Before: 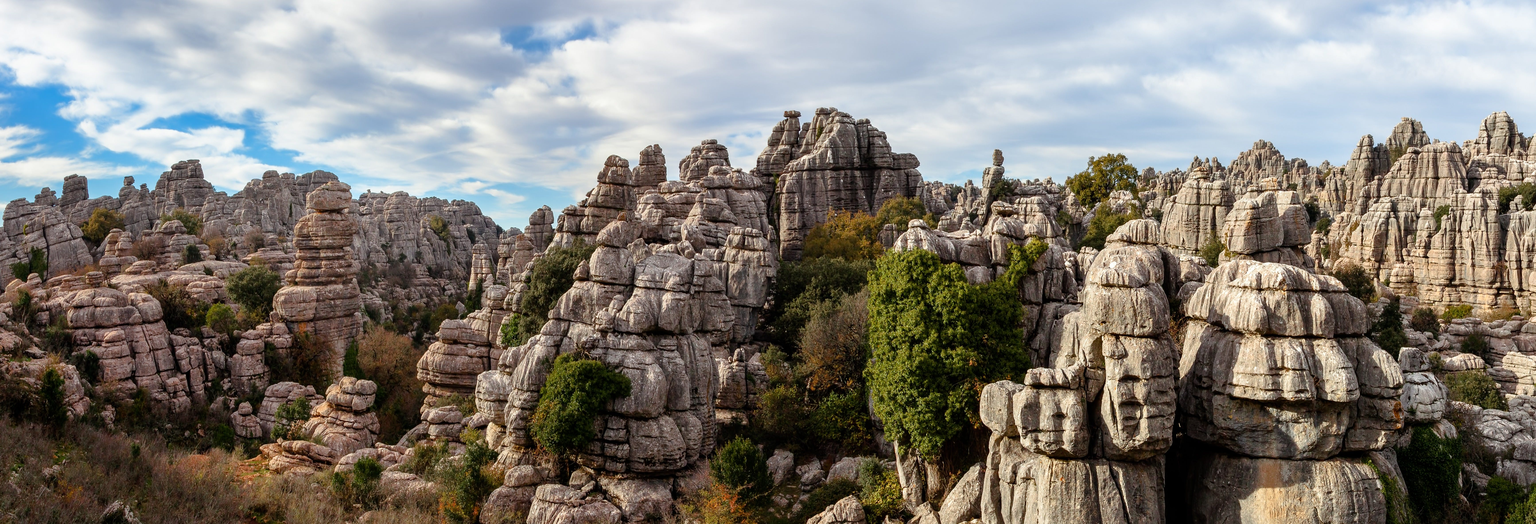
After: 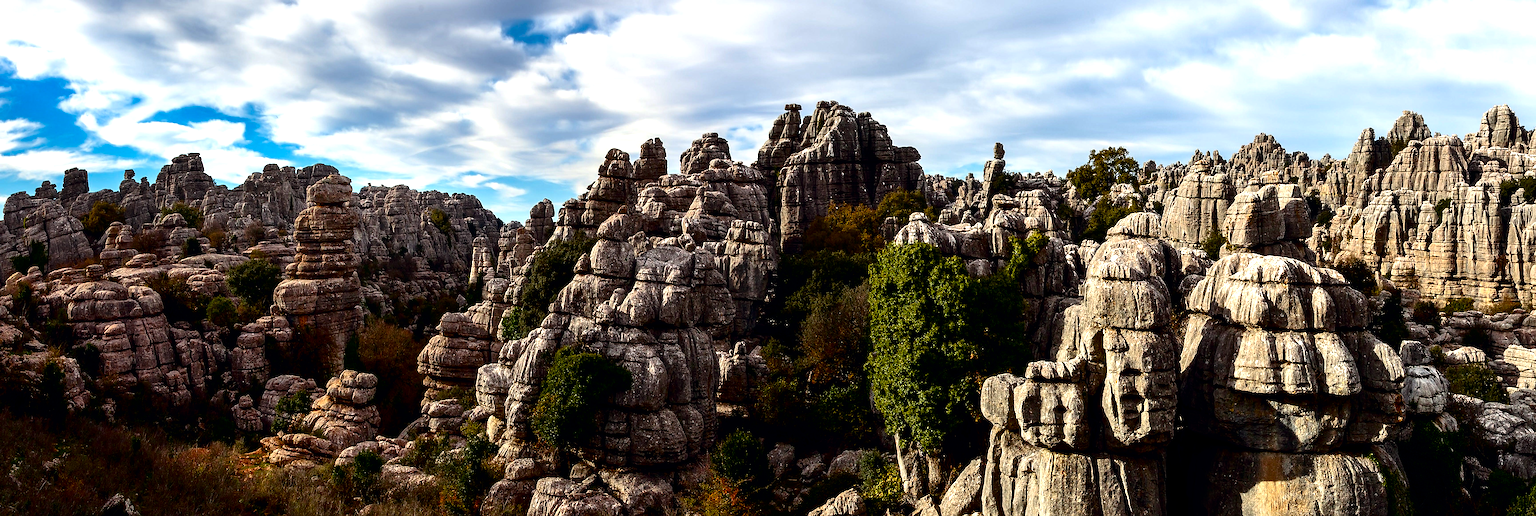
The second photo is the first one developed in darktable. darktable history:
crop: top 1.358%, right 0.066%
contrast brightness saturation: contrast 0.127, brightness -0.244, saturation 0.141
sharpen: on, module defaults
tone equalizer: -8 EV -0.406 EV, -7 EV -0.37 EV, -6 EV -0.373 EV, -5 EV -0.232 EV, -3 EV 0.208 EV, -2 EV 0.35 EV, -1 EV 0.401 EV, +0 EV 0.431 EV, edges refinement/feathering 500, mask exposure compensation -1.57 EV, preserve details no
color balance rgb: power › luminance -14.835%, global offset › chroma 0.055%, global offset › hue 253.35°, perceptual saturation grading › global saturation 0.253%, global vibrance 33.71%
